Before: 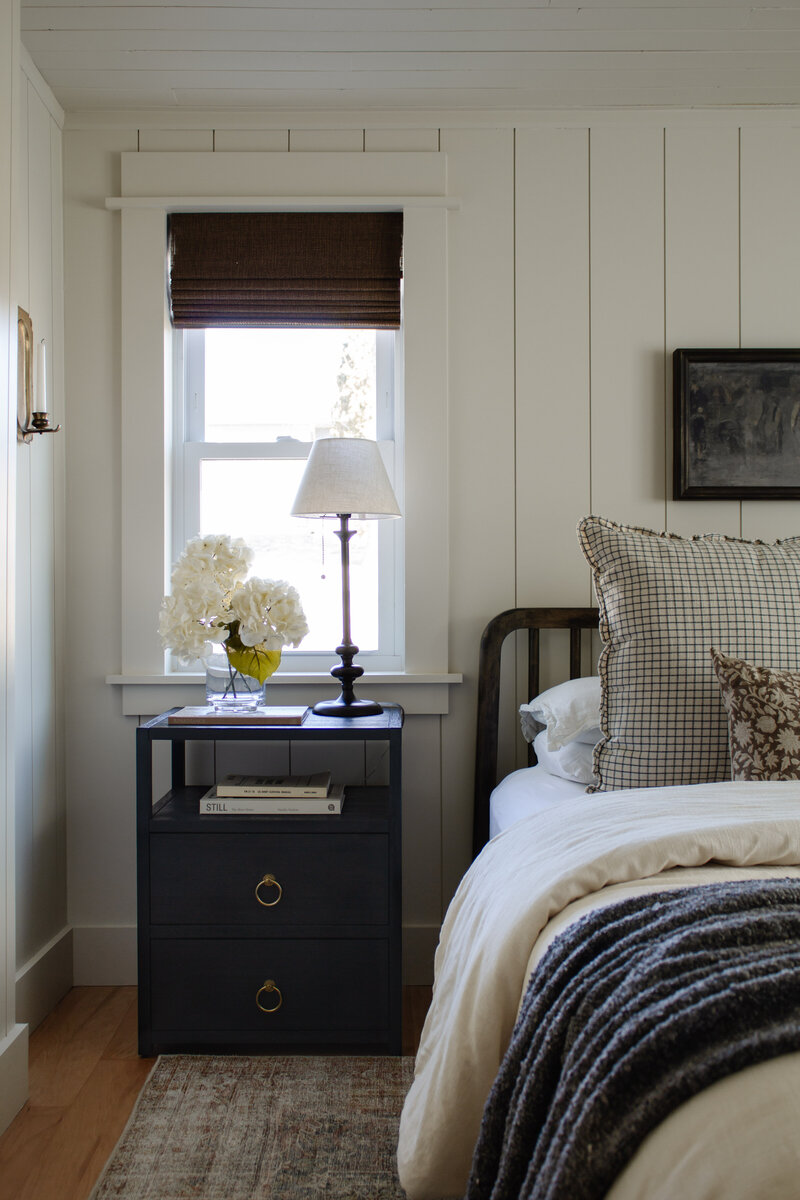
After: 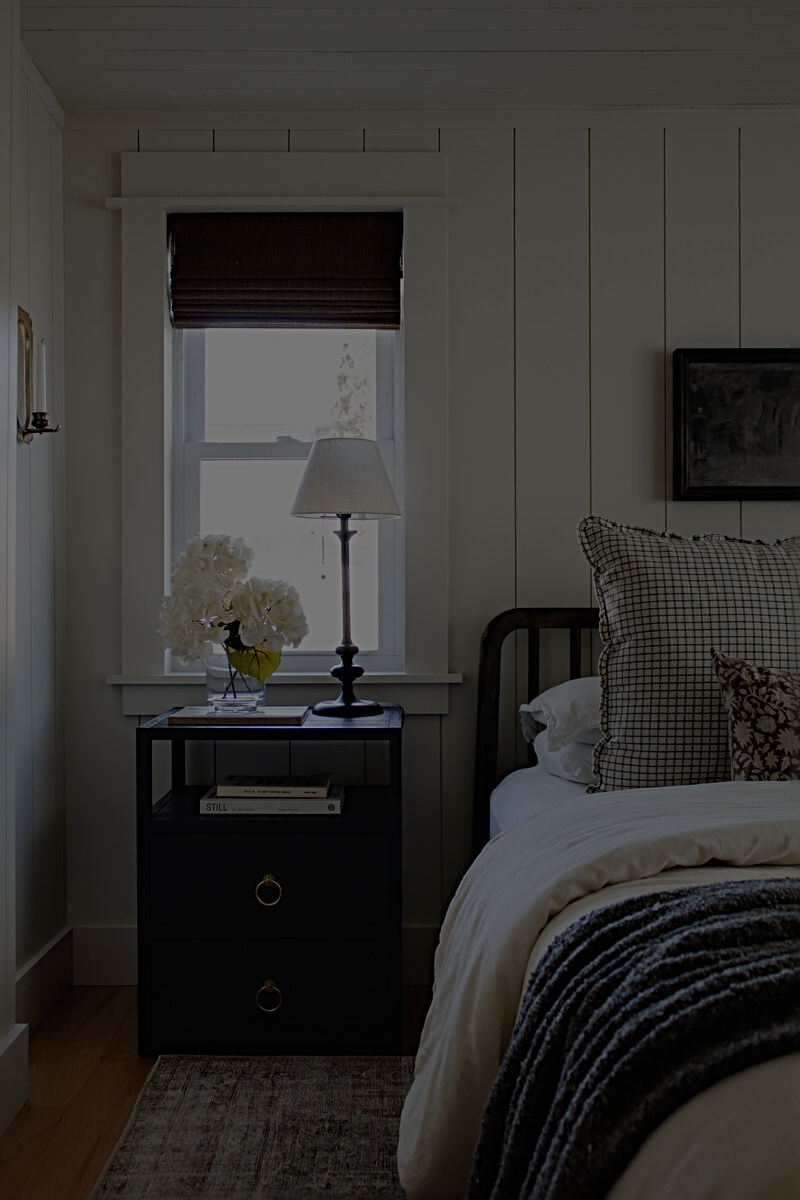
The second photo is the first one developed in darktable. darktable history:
exposure: exposure -2.446 EV, compensate highlight preservation false
sharpen: radius 4
